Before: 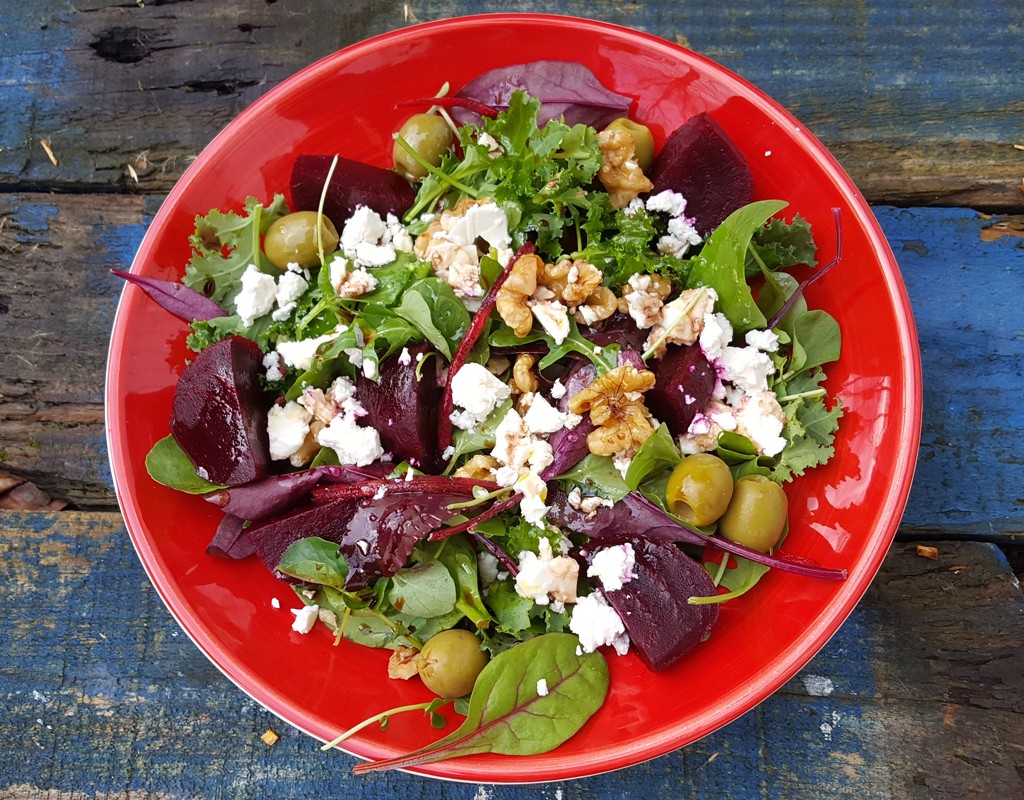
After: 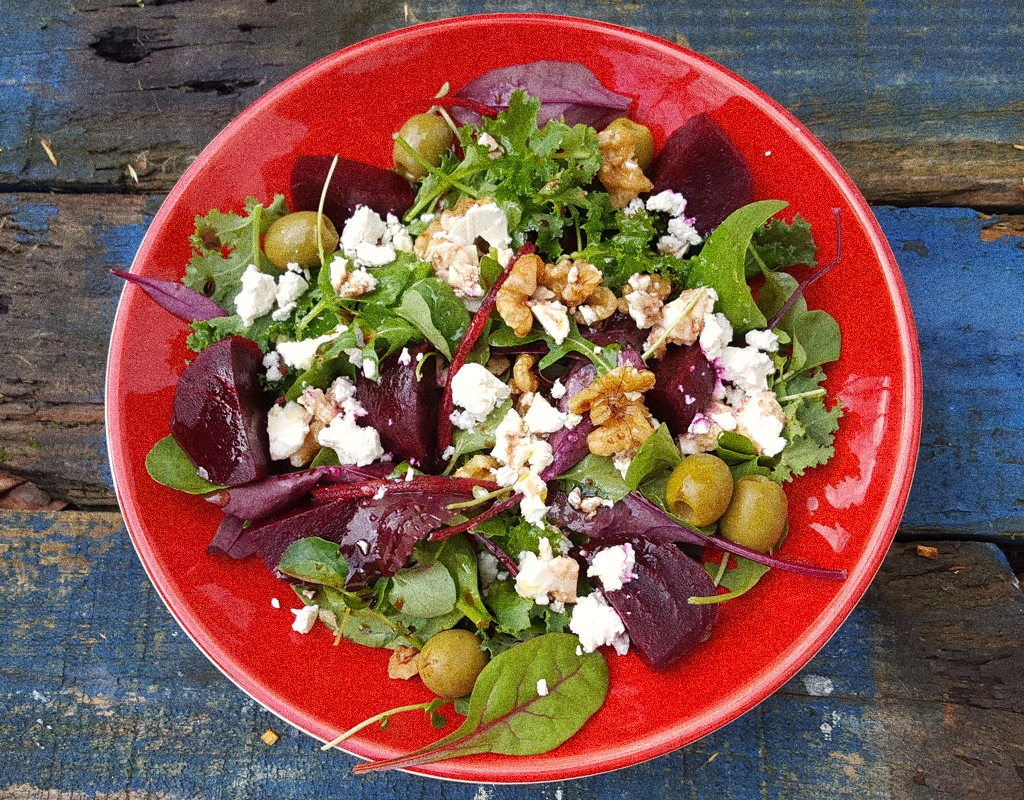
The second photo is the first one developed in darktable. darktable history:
white balance: red 1.009, blue 0.985
grain: coarseness 10.62 ISO, strength 55.56%
exposure: compensate highlight preservation false
shadows and highlights: shadows 25, highlights -25
